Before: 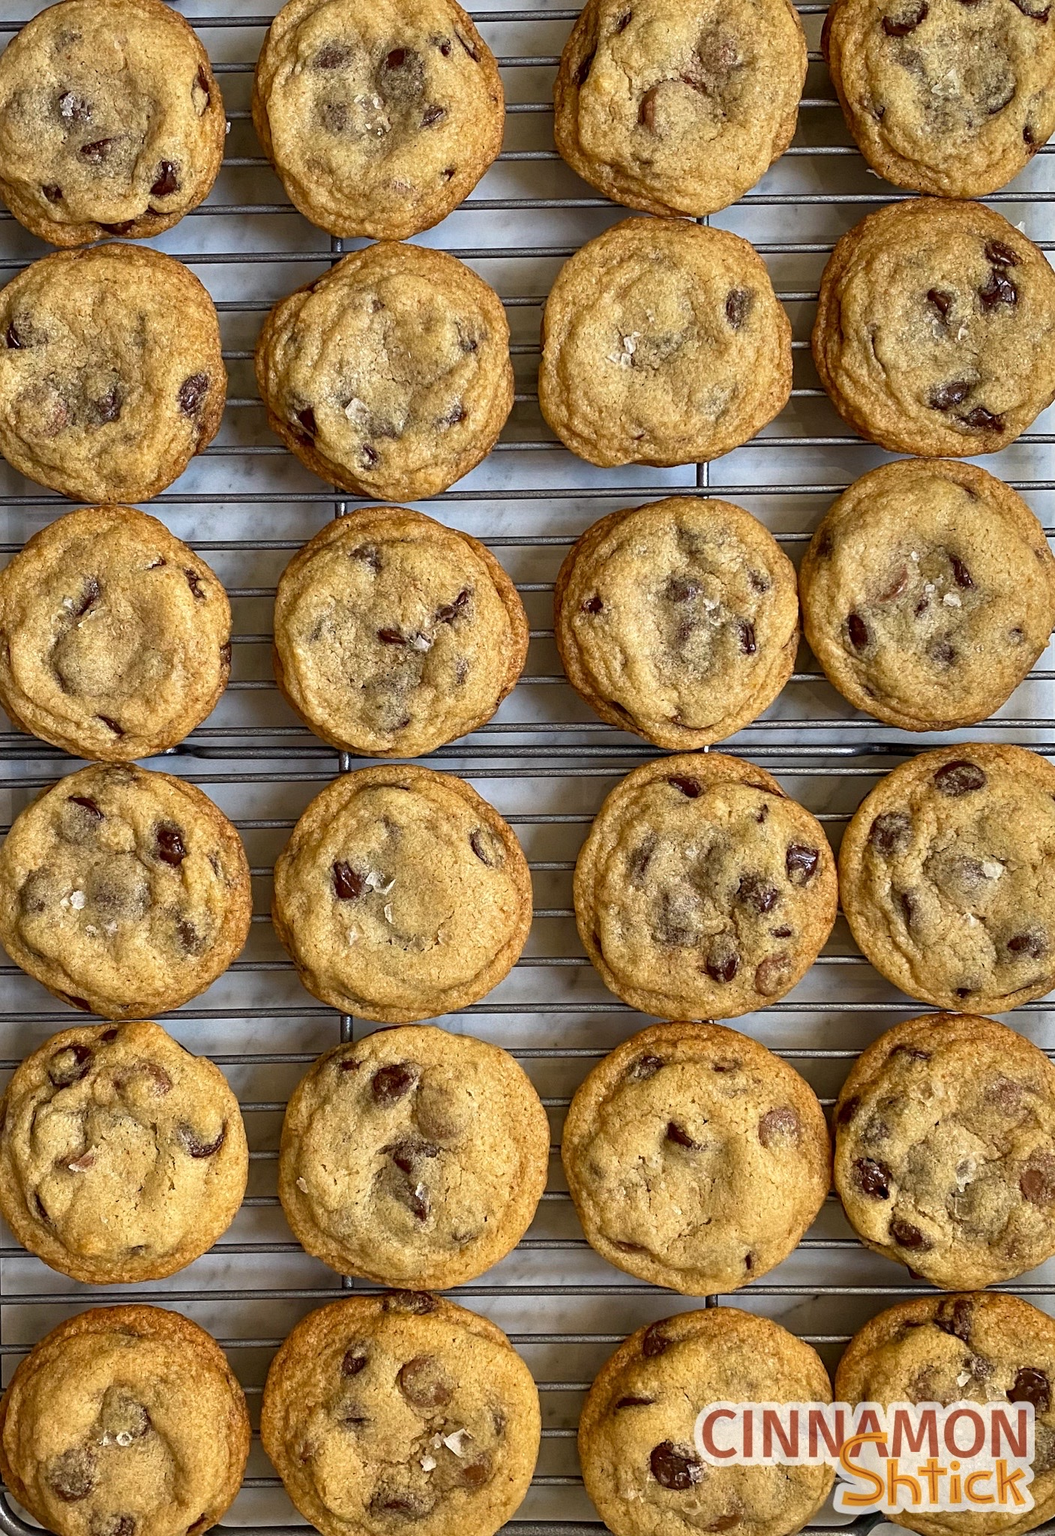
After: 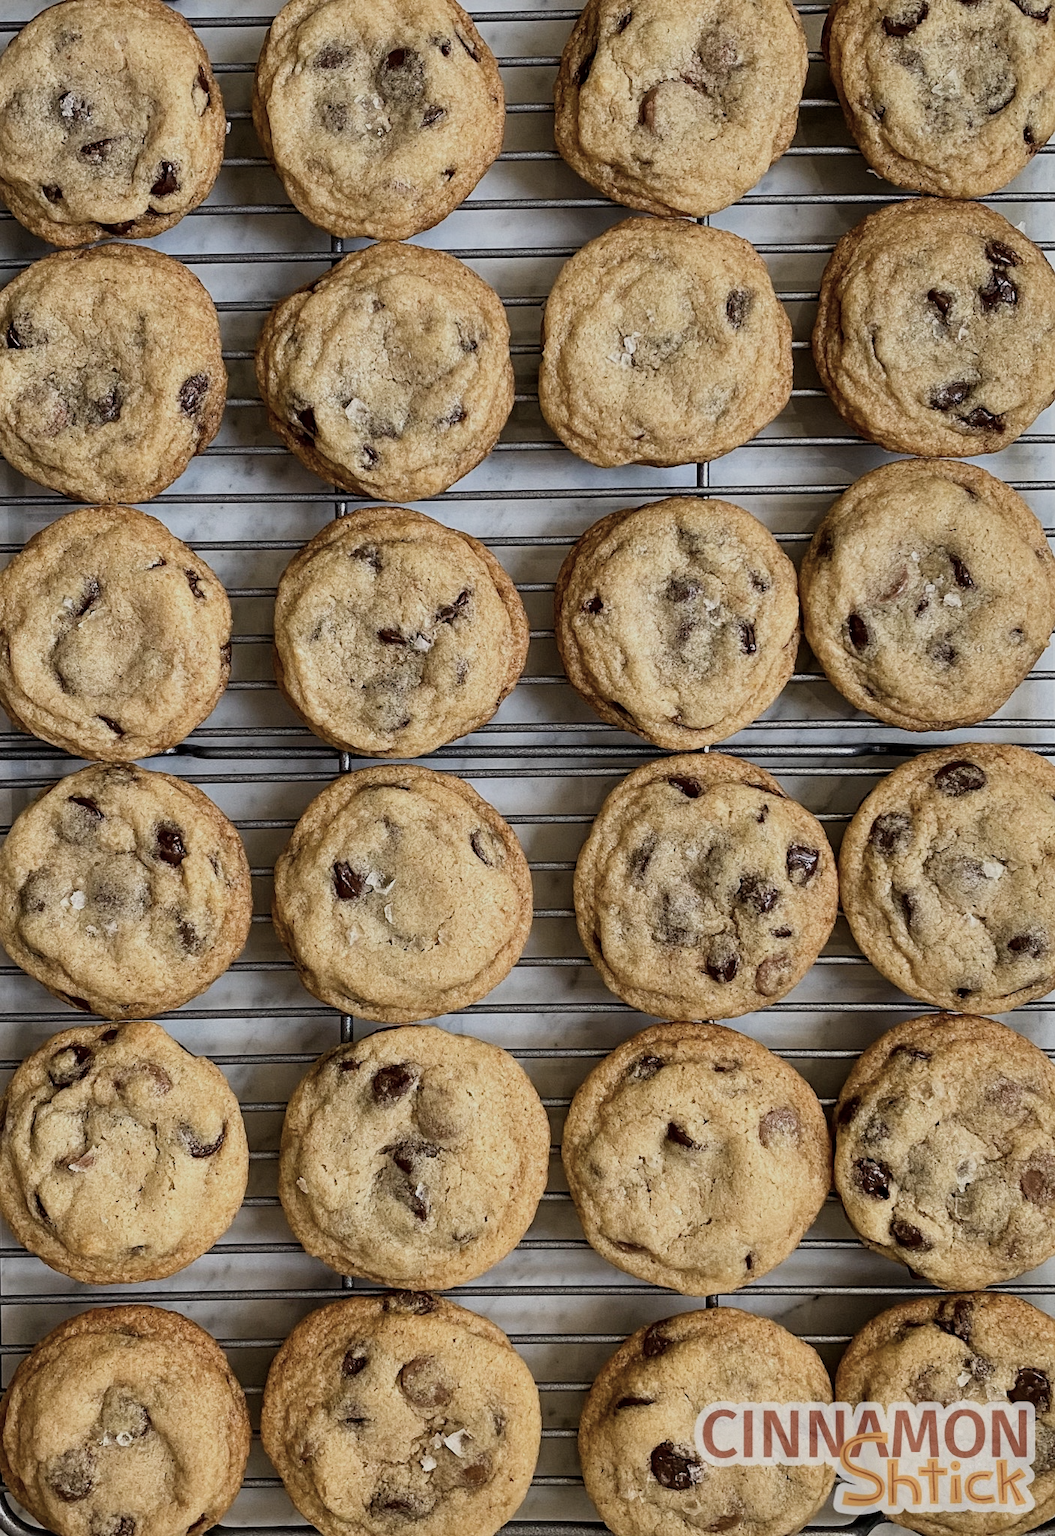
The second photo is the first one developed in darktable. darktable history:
filmic rgb: black relative exposure -8.44 EV, white relative exposure 4.67 EV, hardness 3.84
contrast brightness saturation: contrast 0.104, saturation -0.301
